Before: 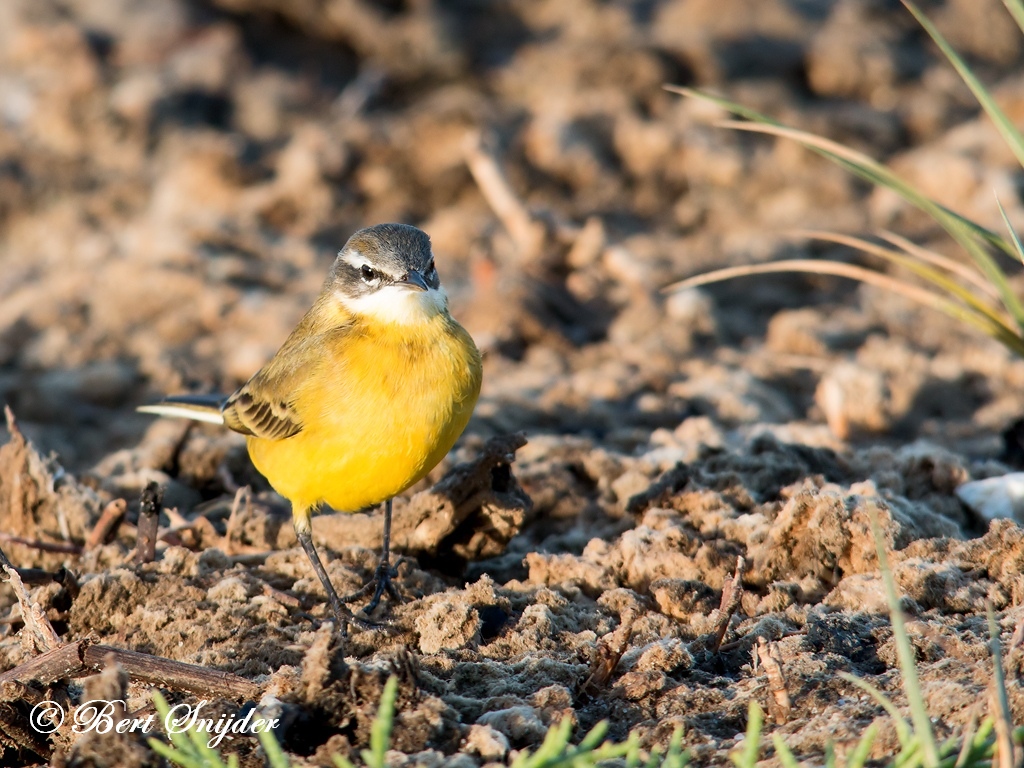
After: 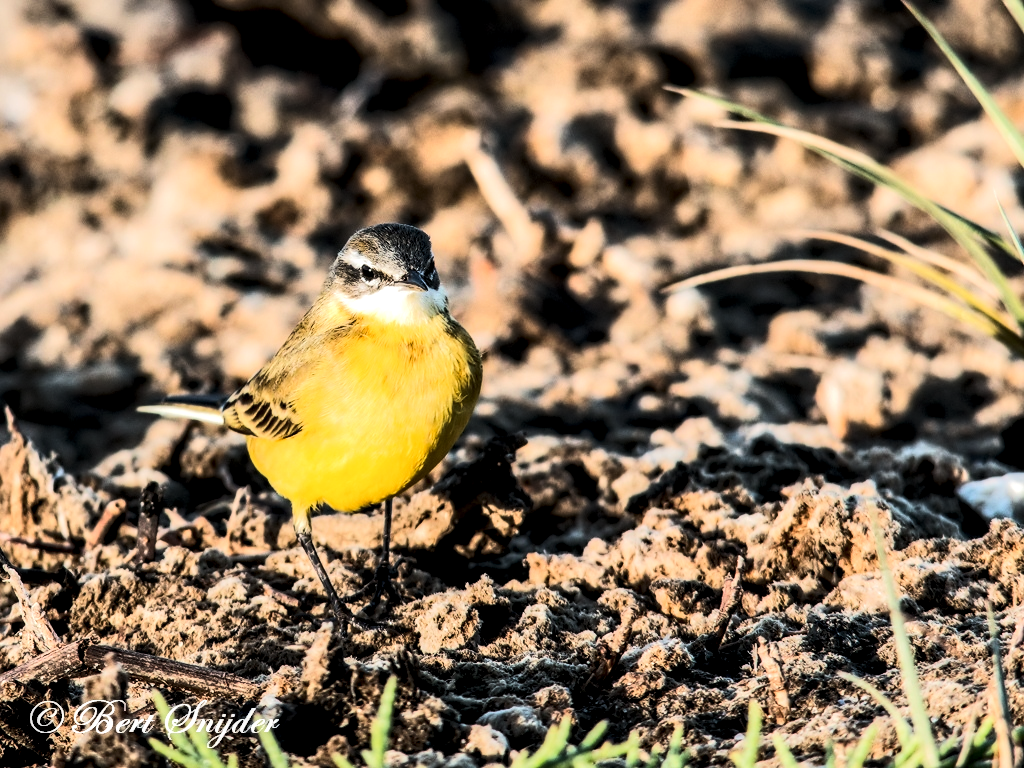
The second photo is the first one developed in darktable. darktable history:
tone curve: curves: ch0 [(0, 0) (0.003, 0.002) (0.011, 0.004) (0.025, 0.005) (0.044, 0.009) (0.069, 0.013) (0.1, 0.017) (0.136, 0.036) (0.177, 0.066) (0.224, 0.102) (0.277, 0.143) (0.335, 0.197) (0.399, 0.268) (0.468, 0.389) (0.543, 0.549) (0.623, 0.714) (0.709, 0.801) (0.801, 0.854) (0.898, 0.9) (1, 1)], color space Lab, linked channels, preserve colors none
local contrast: highlights 60%, shadows 61%, detail 160%
